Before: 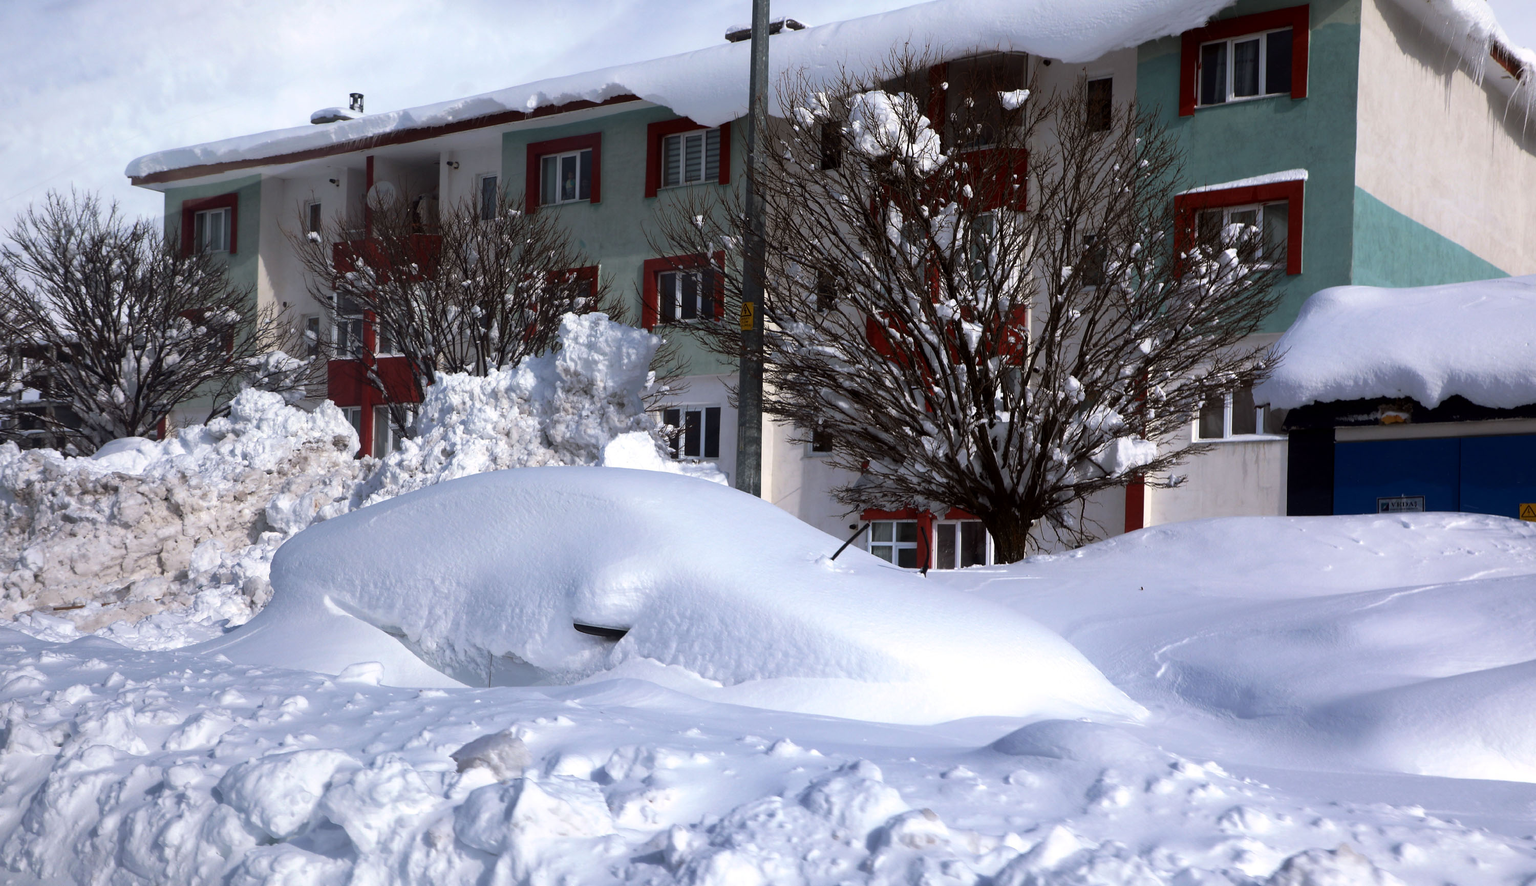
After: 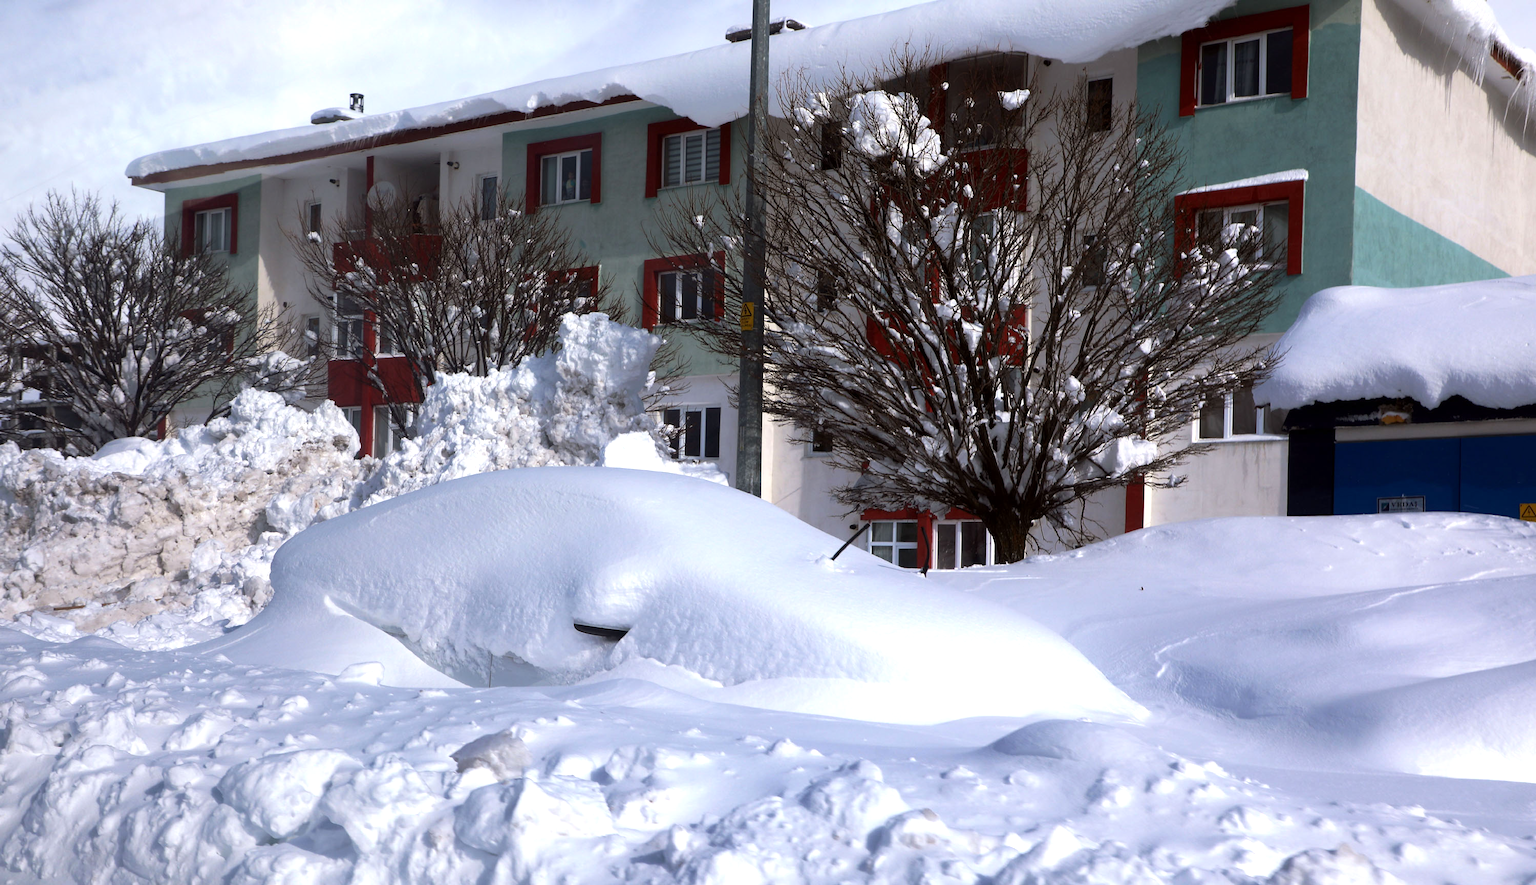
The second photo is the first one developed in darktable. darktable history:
color balance rgb: perceptual saturation grading › global saturation 2.422%
exposure: exposure 0.202 EV, compensate exposure bias true, compensate highlight preservation false
